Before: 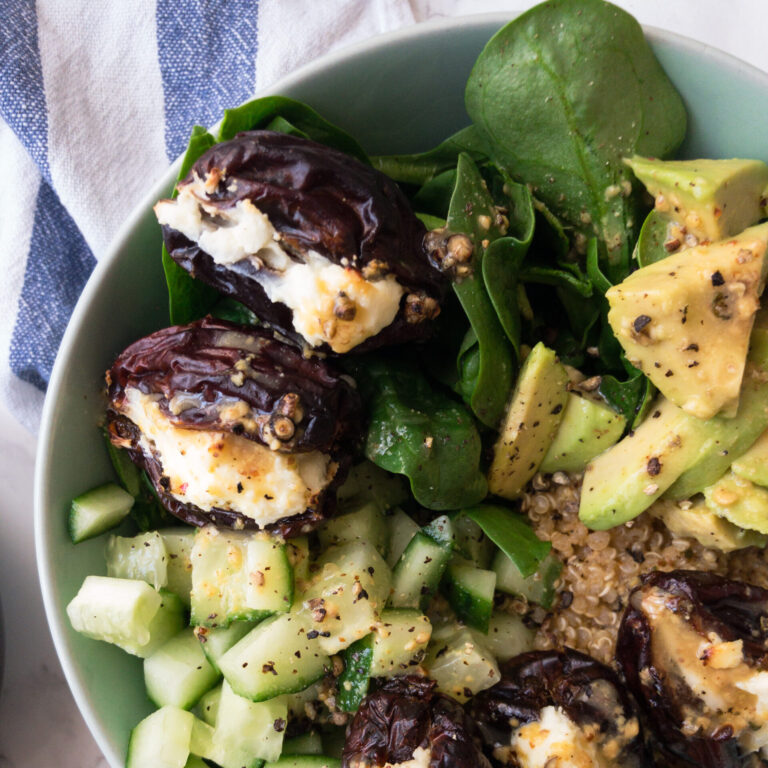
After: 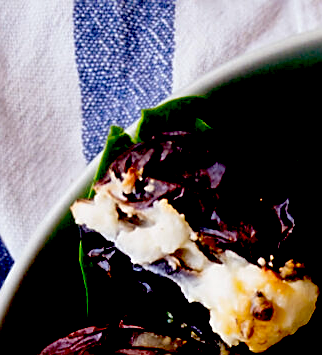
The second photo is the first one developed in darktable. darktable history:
color balance: mode lift, gamma, gain (sRGB), lift [1, 1.049, 1, 1]
crop and rotate: left 10.817%, top 0.062%, right 47.194%, bottom 53.626%
exposure: black level correction 0.1, exposure -0.092 EV, compensate highlight preservation false
sharpen: on, module defaults
